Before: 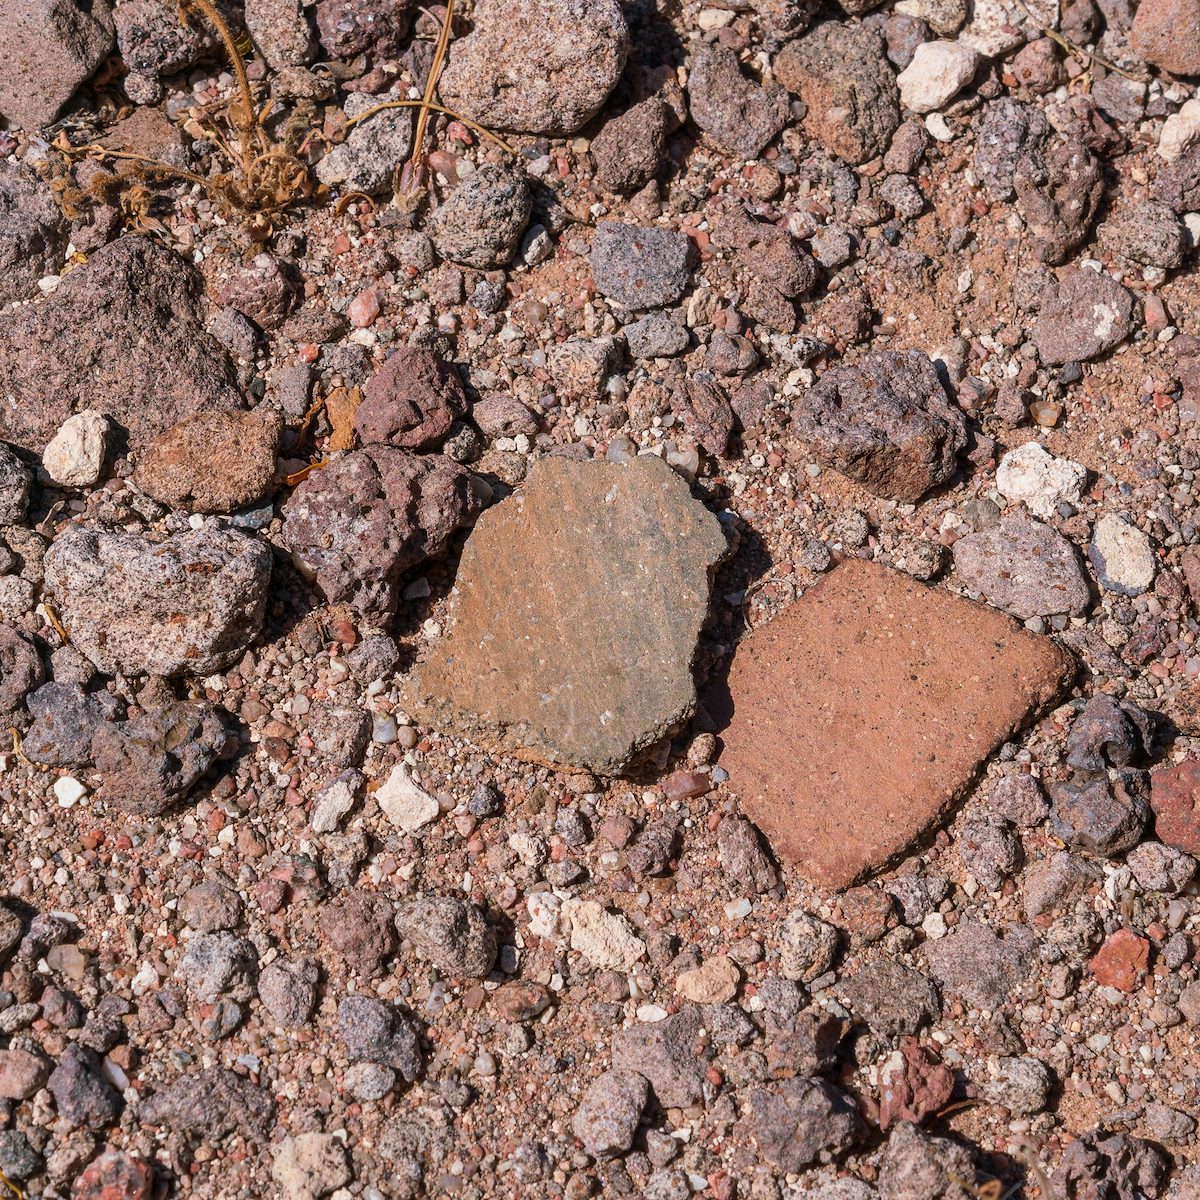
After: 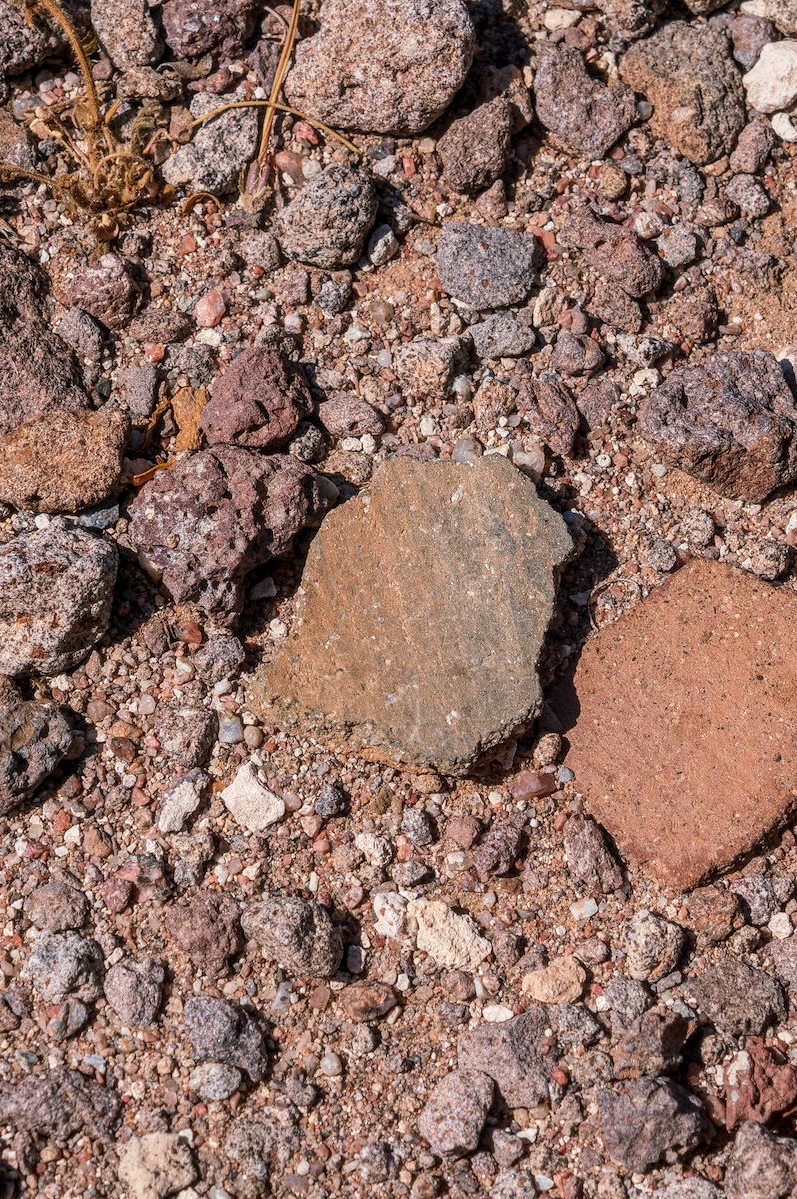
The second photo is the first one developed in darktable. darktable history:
local contrast: on, module defaults
crop and rotate: left 12.866%, right 20.655%
